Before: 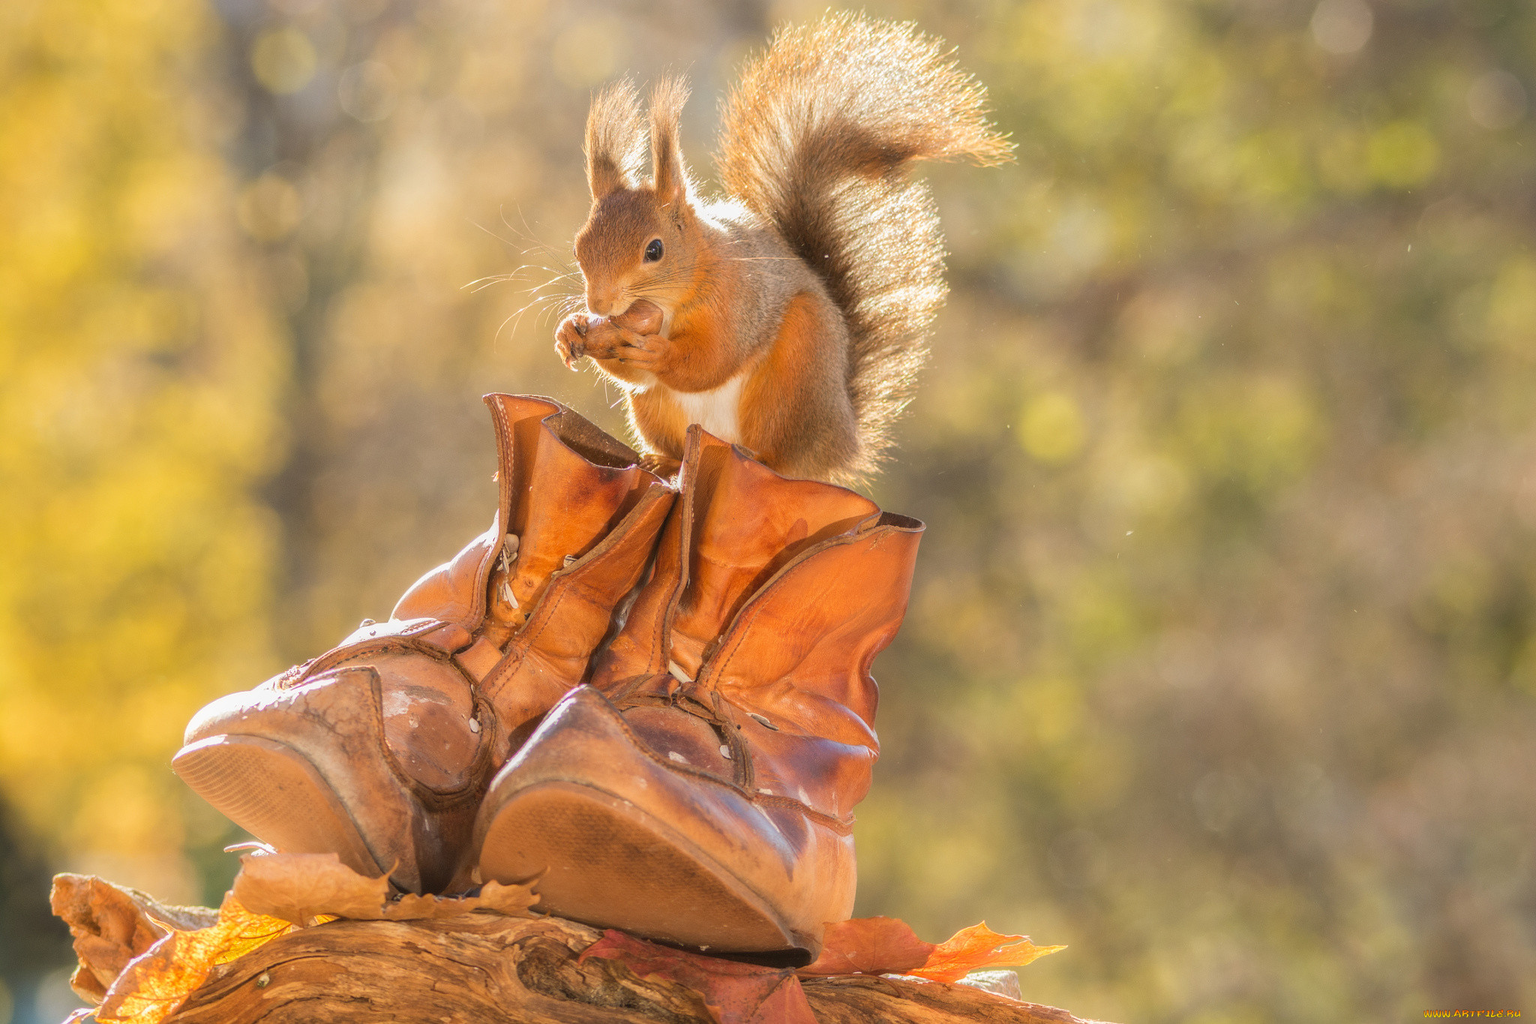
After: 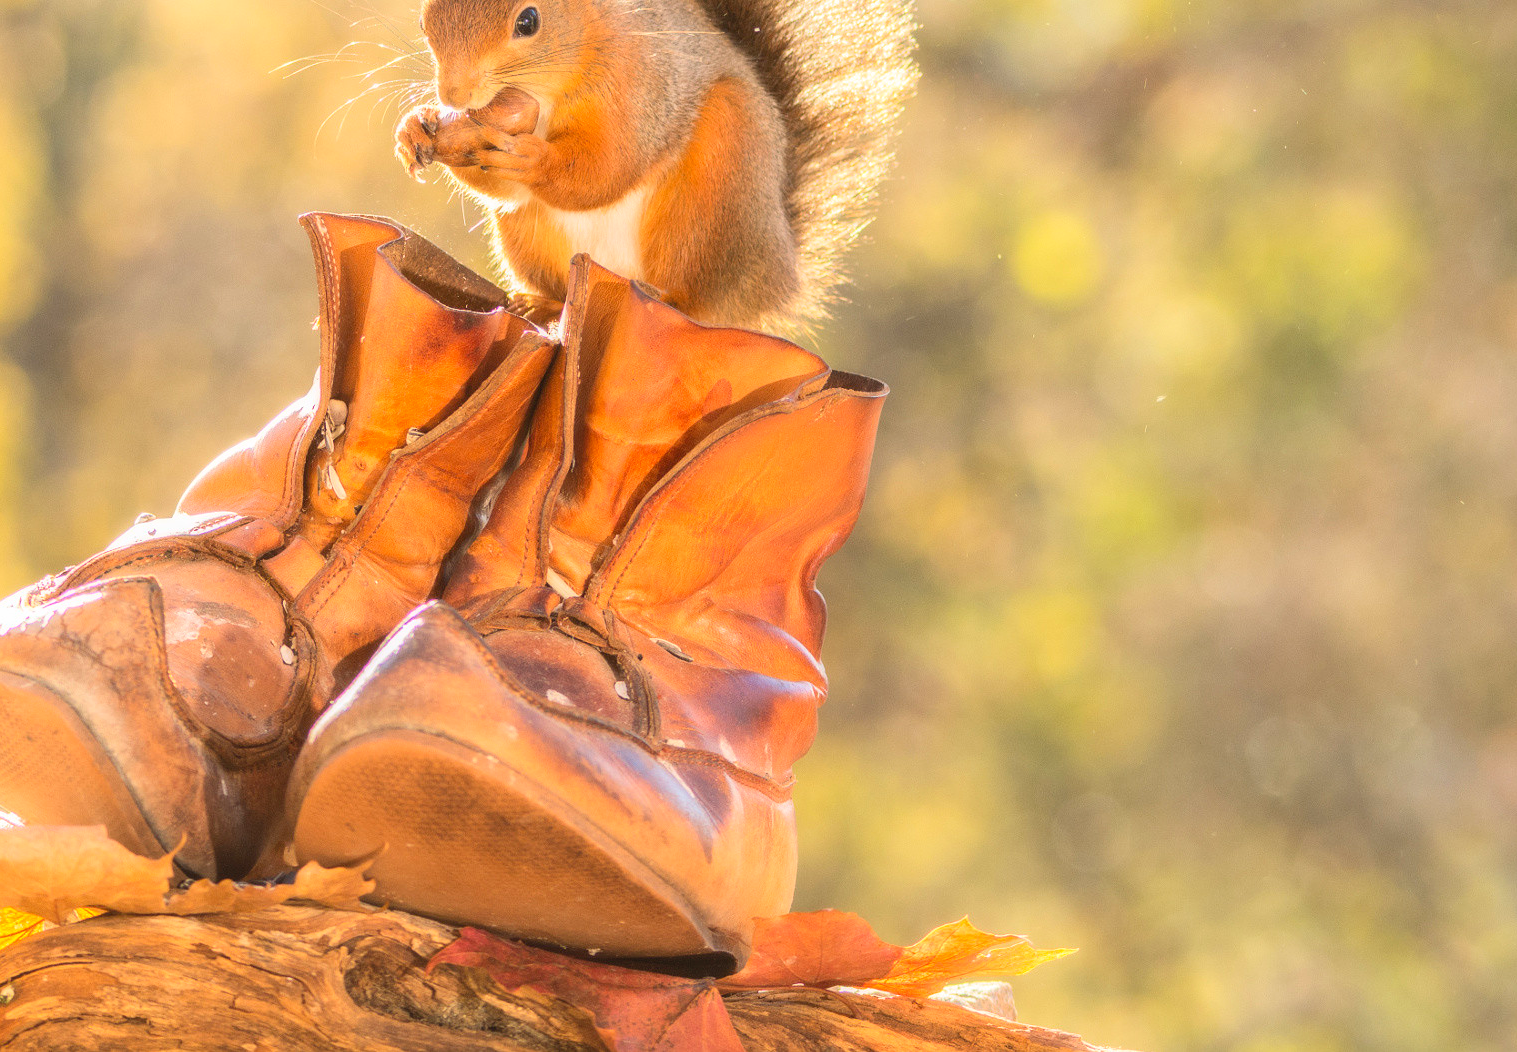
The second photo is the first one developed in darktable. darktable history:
contrast brightness saturation: contrast 0.201, brightness 0.159, saturation 0.221
exposure: exposure 0.086 EV, compensate highlight preservation false
crop: left 16.868%, top 22.893%, right 9.049%
